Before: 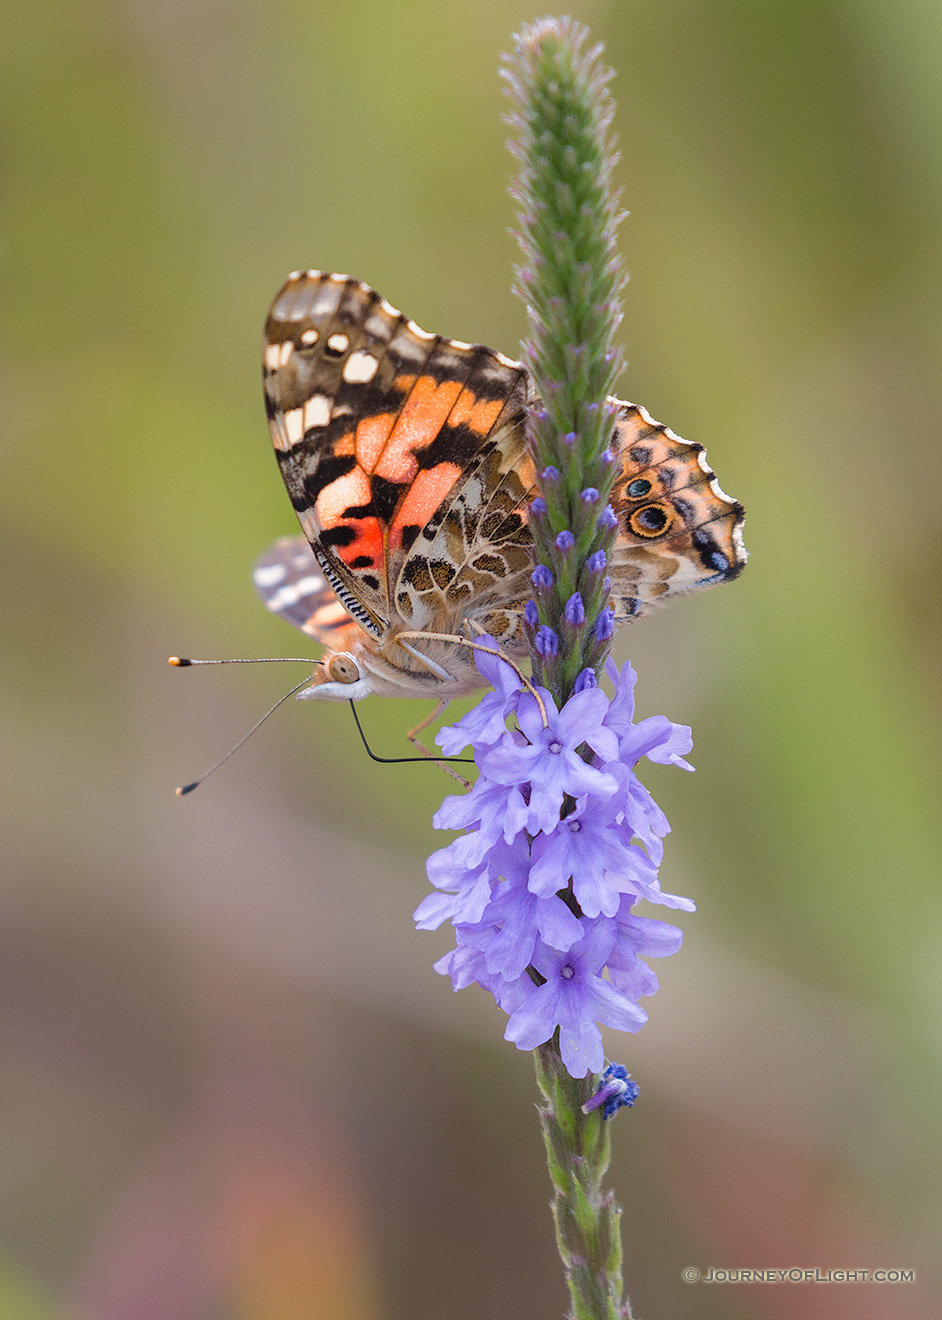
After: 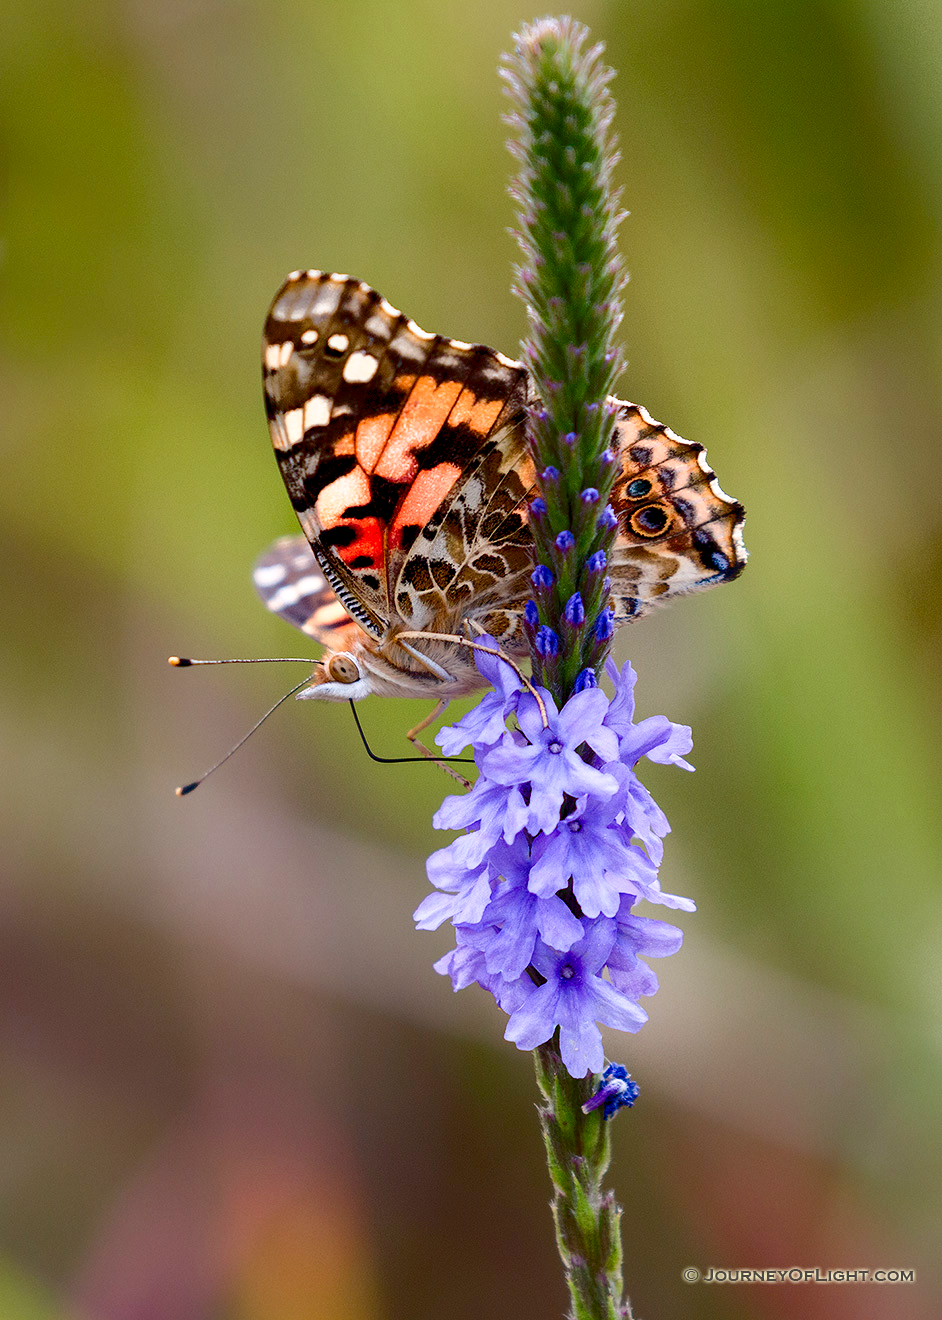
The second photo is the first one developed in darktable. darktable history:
contrast brightness saturation: contrast 0.211, brightness -0.104, saturation 0.208
shadows and highlights: shadows 36.57, highlights -27.05, highlights color adjustment 45.58%, soften with gaussian
color balance rgb: power › hue 72.11°, global offset › luminance -1.429%, perceptual saturation grading › global saturation 20%, perceptual saturation grading › highlights -50.264%, perceptual saturation grading › shadows 30.077%, perceptual brilliance grading › highlights 4.418%, perceptual brilliance grading › shadows -9.586%, global vibrance 20%
